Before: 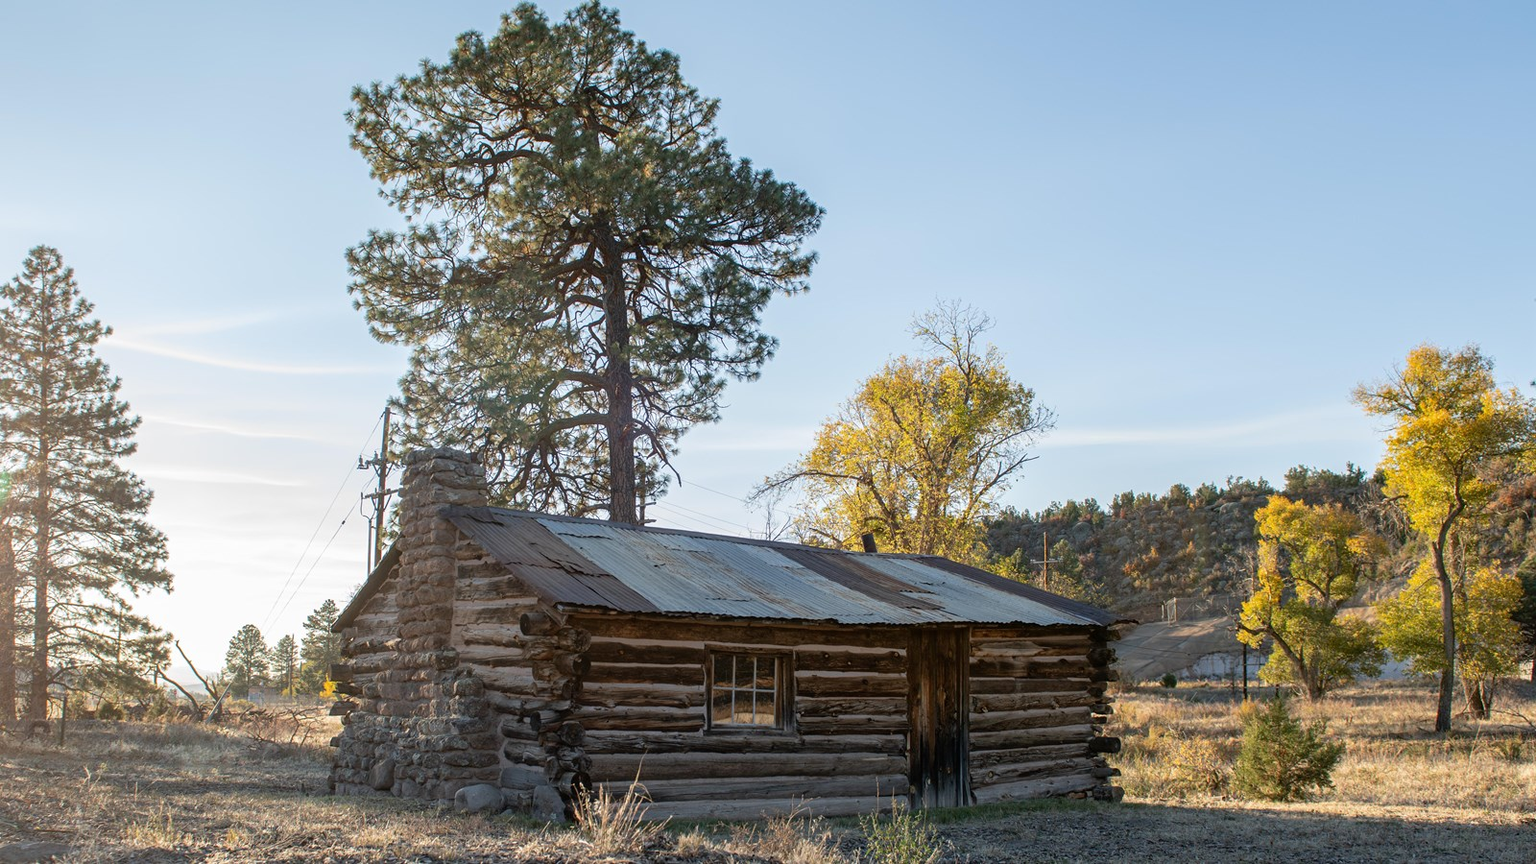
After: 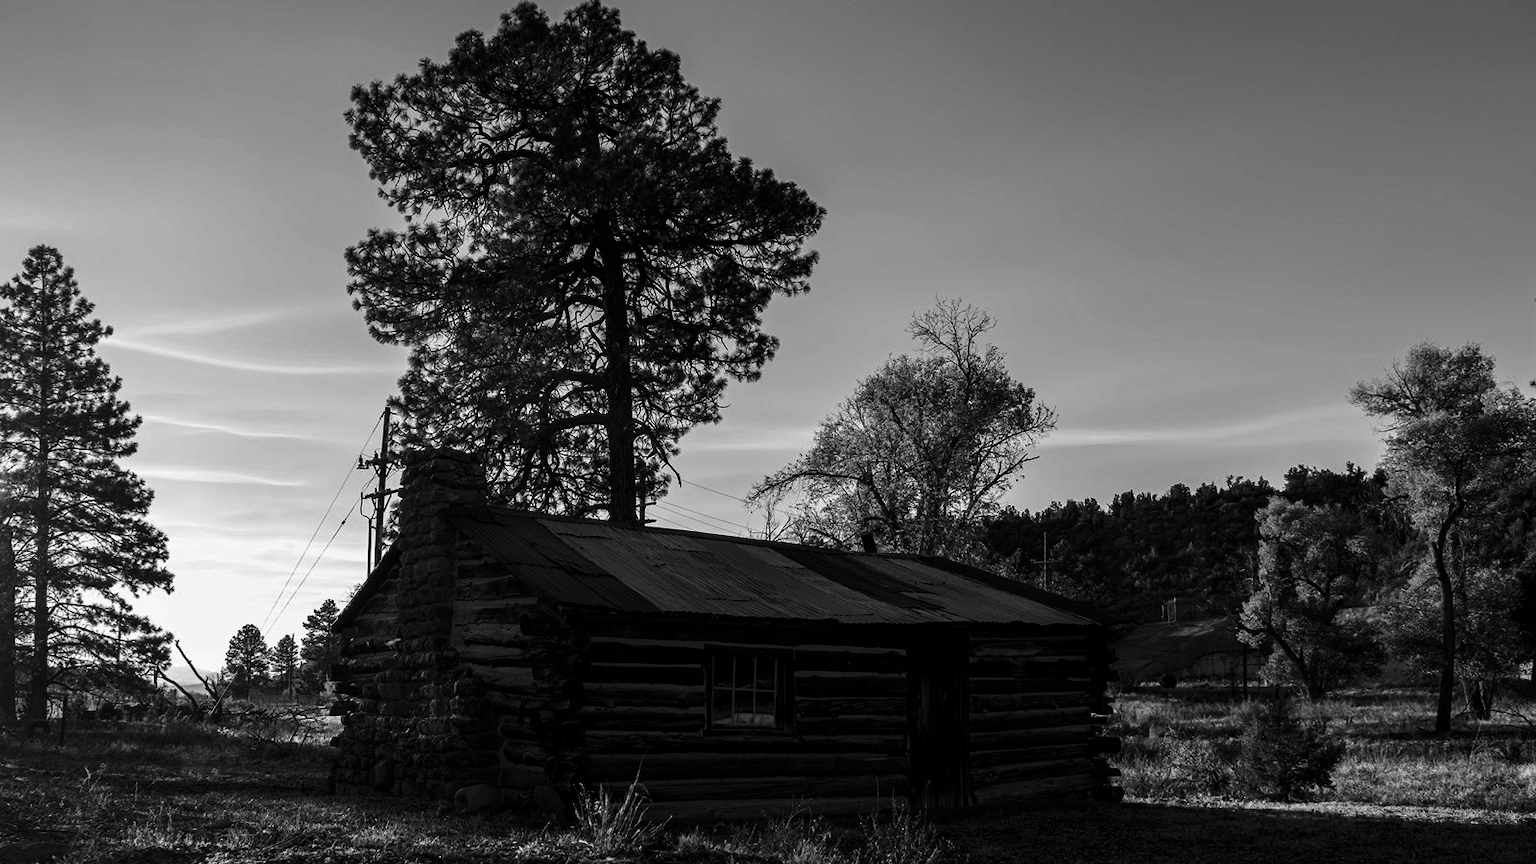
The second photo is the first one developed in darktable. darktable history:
contrast brightness saturation: contrast 0.017, brightness -0.982, saturation -0.998
